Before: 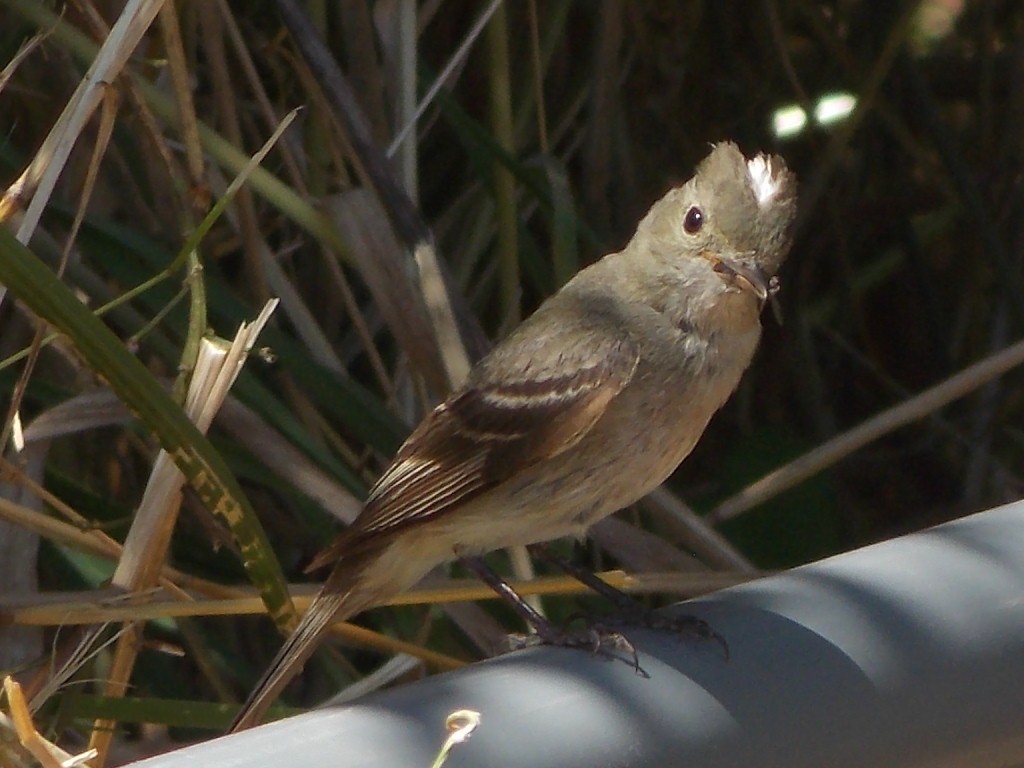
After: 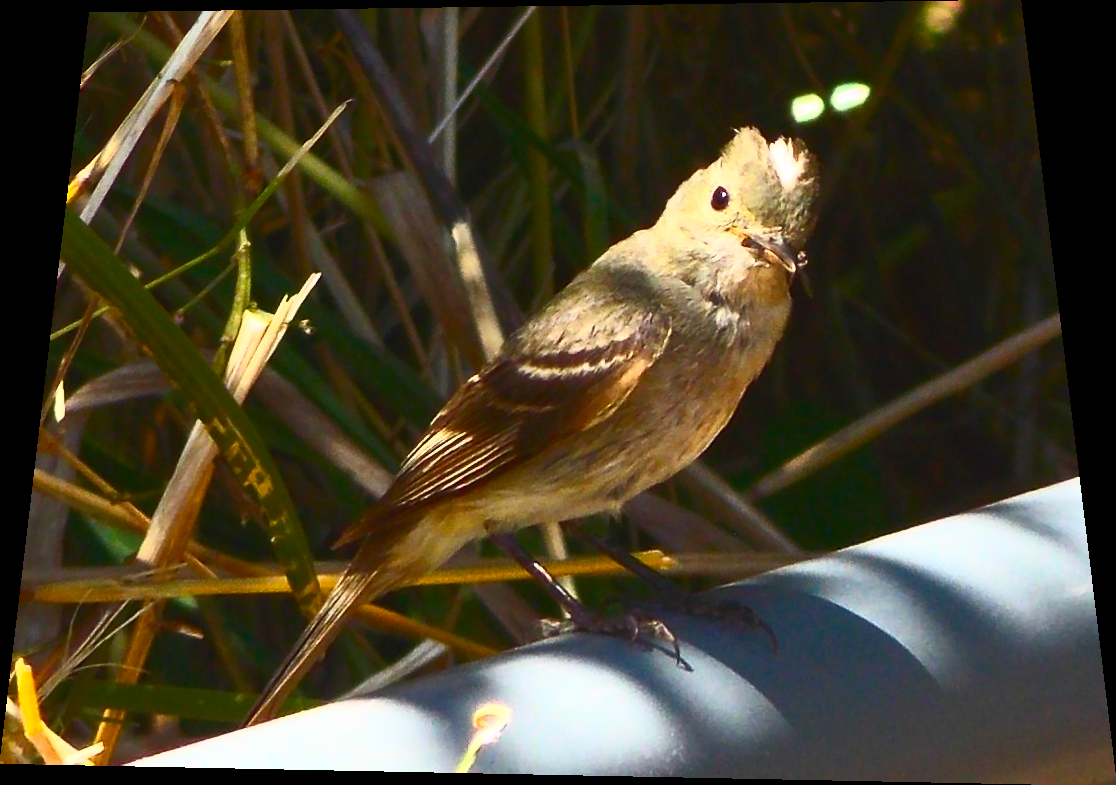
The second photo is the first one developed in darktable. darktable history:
contrast brightness saturation: contrast 0.83, brightness 0.59, saturation 0.59
rotate and perspective: rotation 0.128°, lens shift (vertical) -0.181, lens shift (horizontal) -0.044, shear 0.001, automatic cropping off
color balance rgb: perceptual saturation grading › global saturation 20%, global vibrance 20%
